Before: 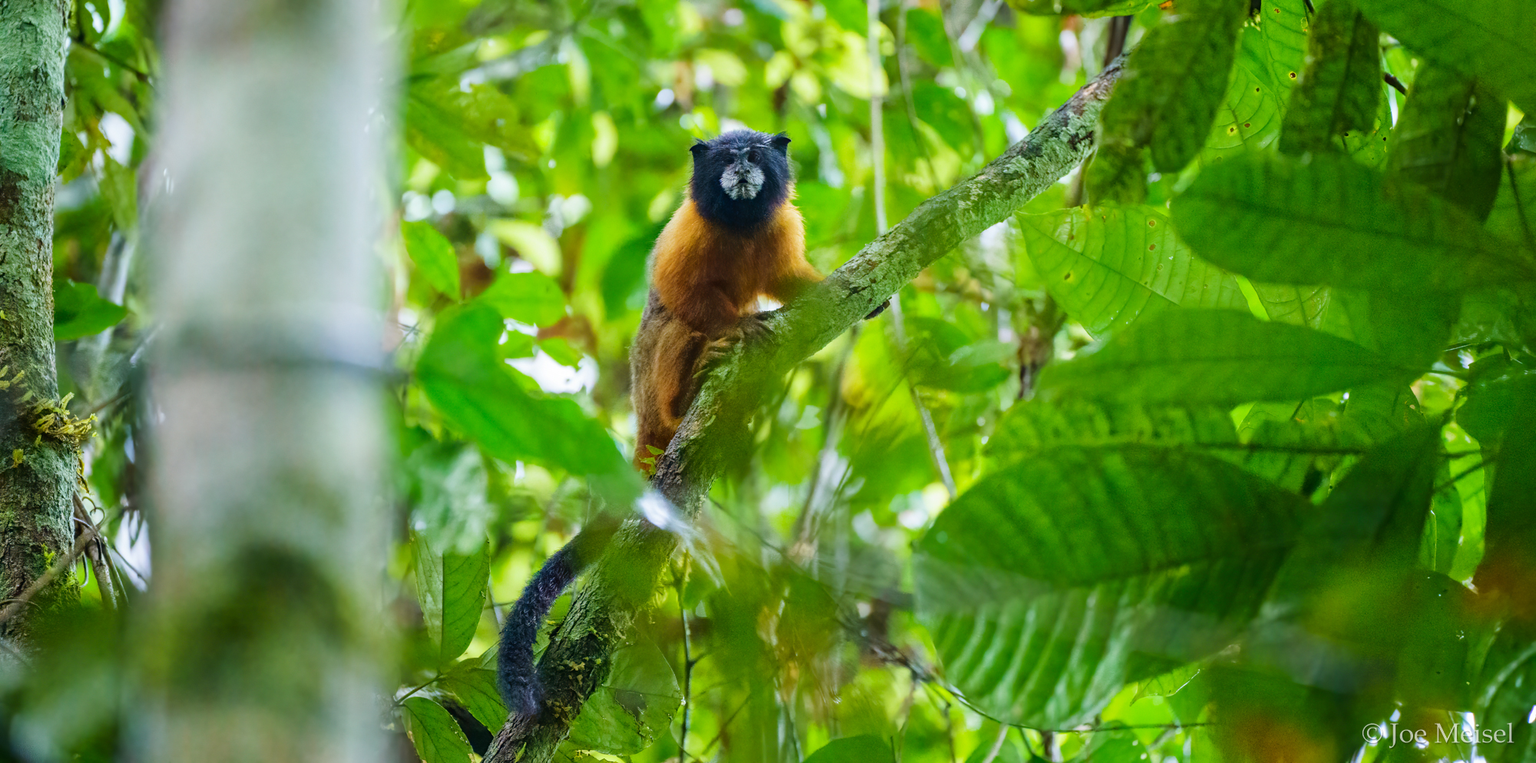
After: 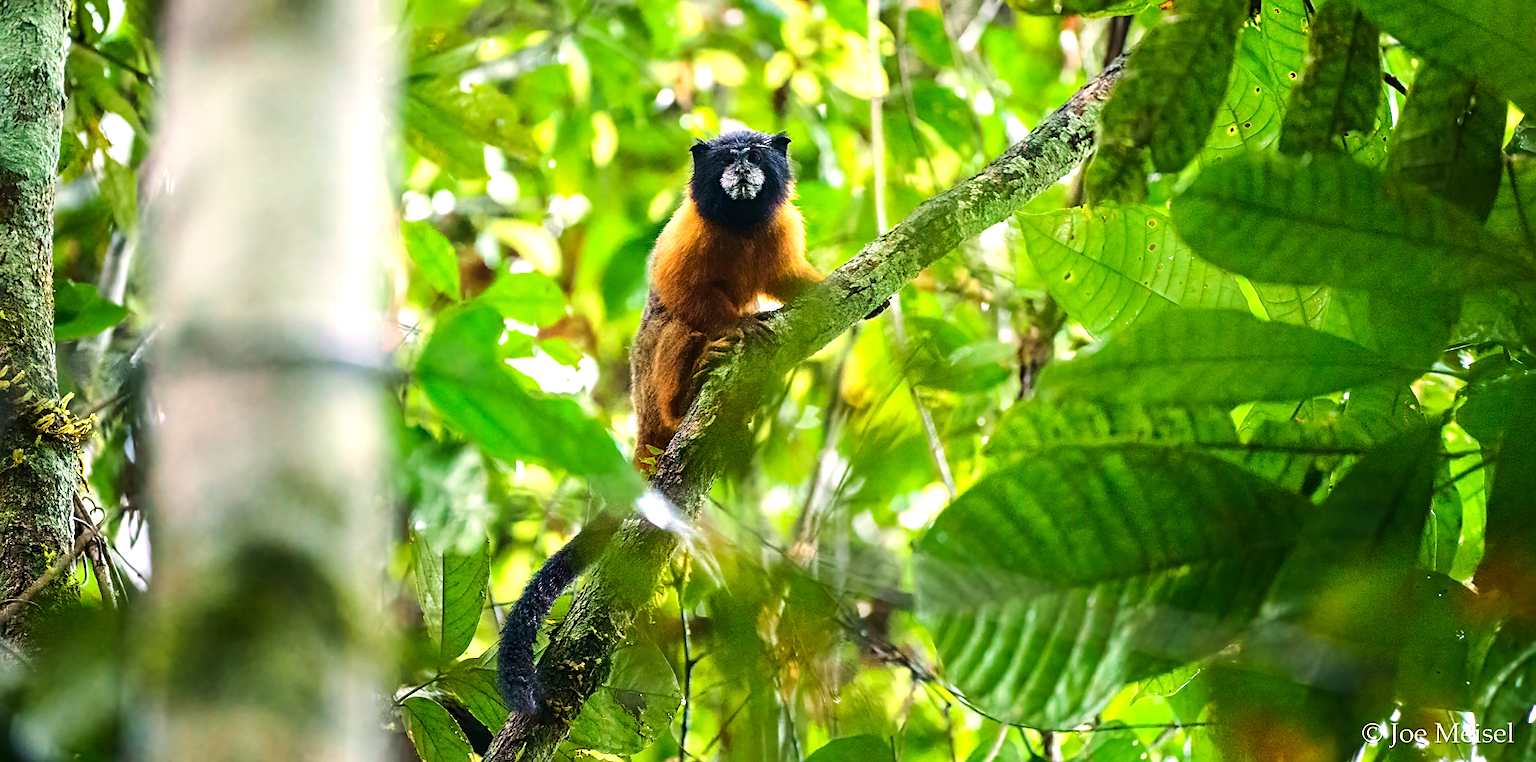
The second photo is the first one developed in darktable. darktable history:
tone equalizer: -8 EV -0.75 EV, -7 EV -0.7 EV, -6 EV -0.6 EV, -5 EV -0.4 EV, -3 EV 0.4 EV, -2 EV 0.6 EV, -1 EV 0.7 EV, +0 EV 0.75 EV, edges refinement/feathering 500, mask exposure compensation -1.57 EV, preserve details no
white balance: red 1.127, blue 0.943
sharpen: on, module defaults
